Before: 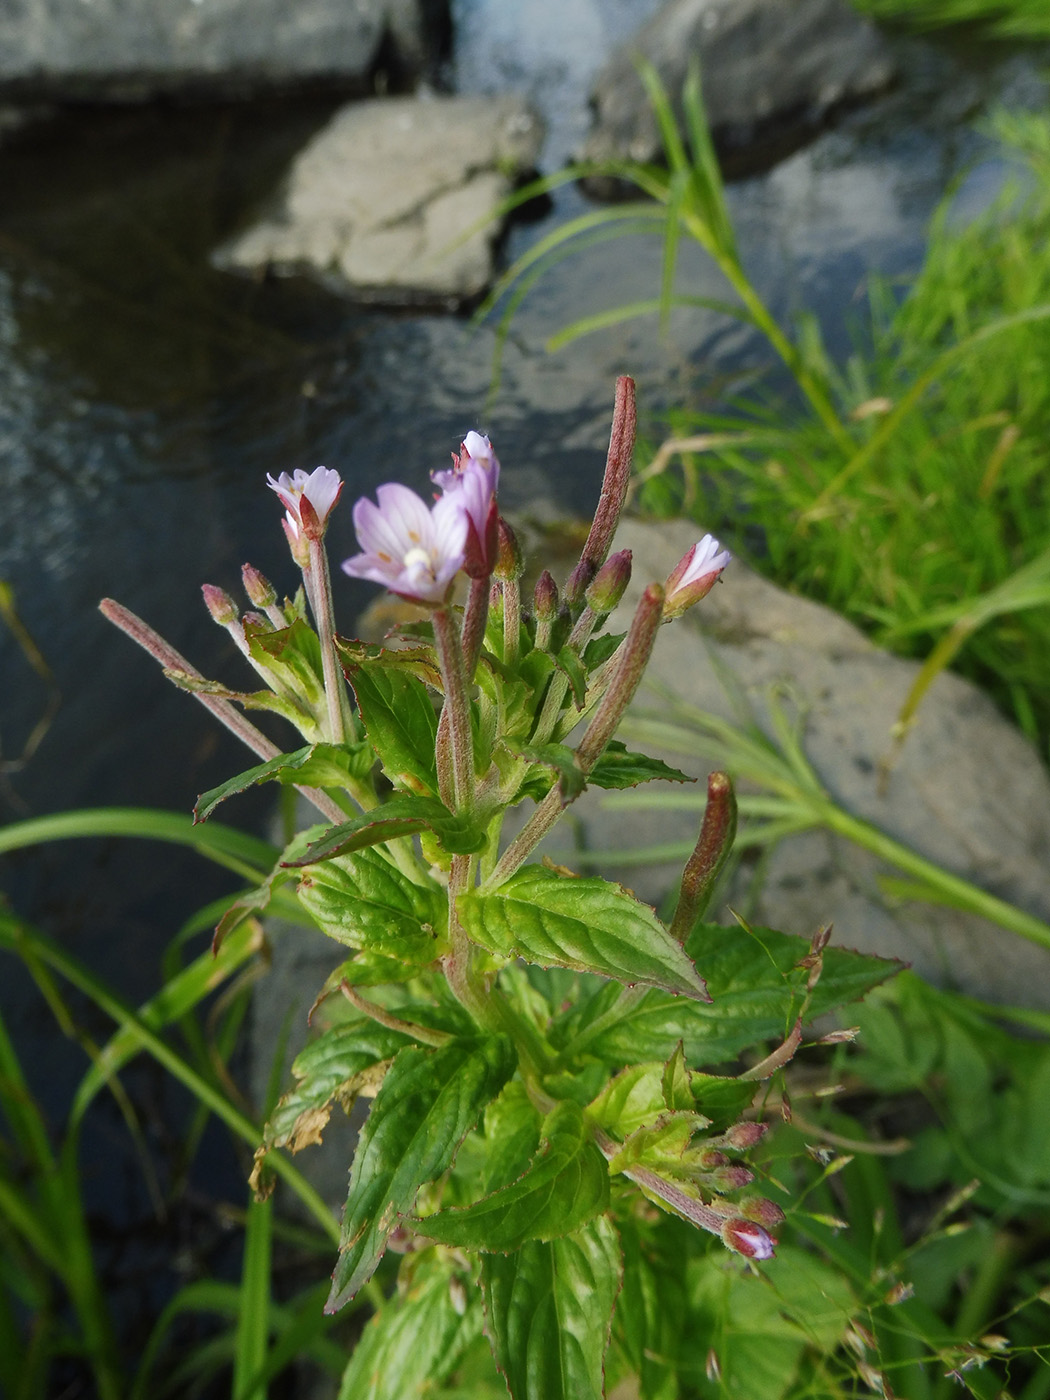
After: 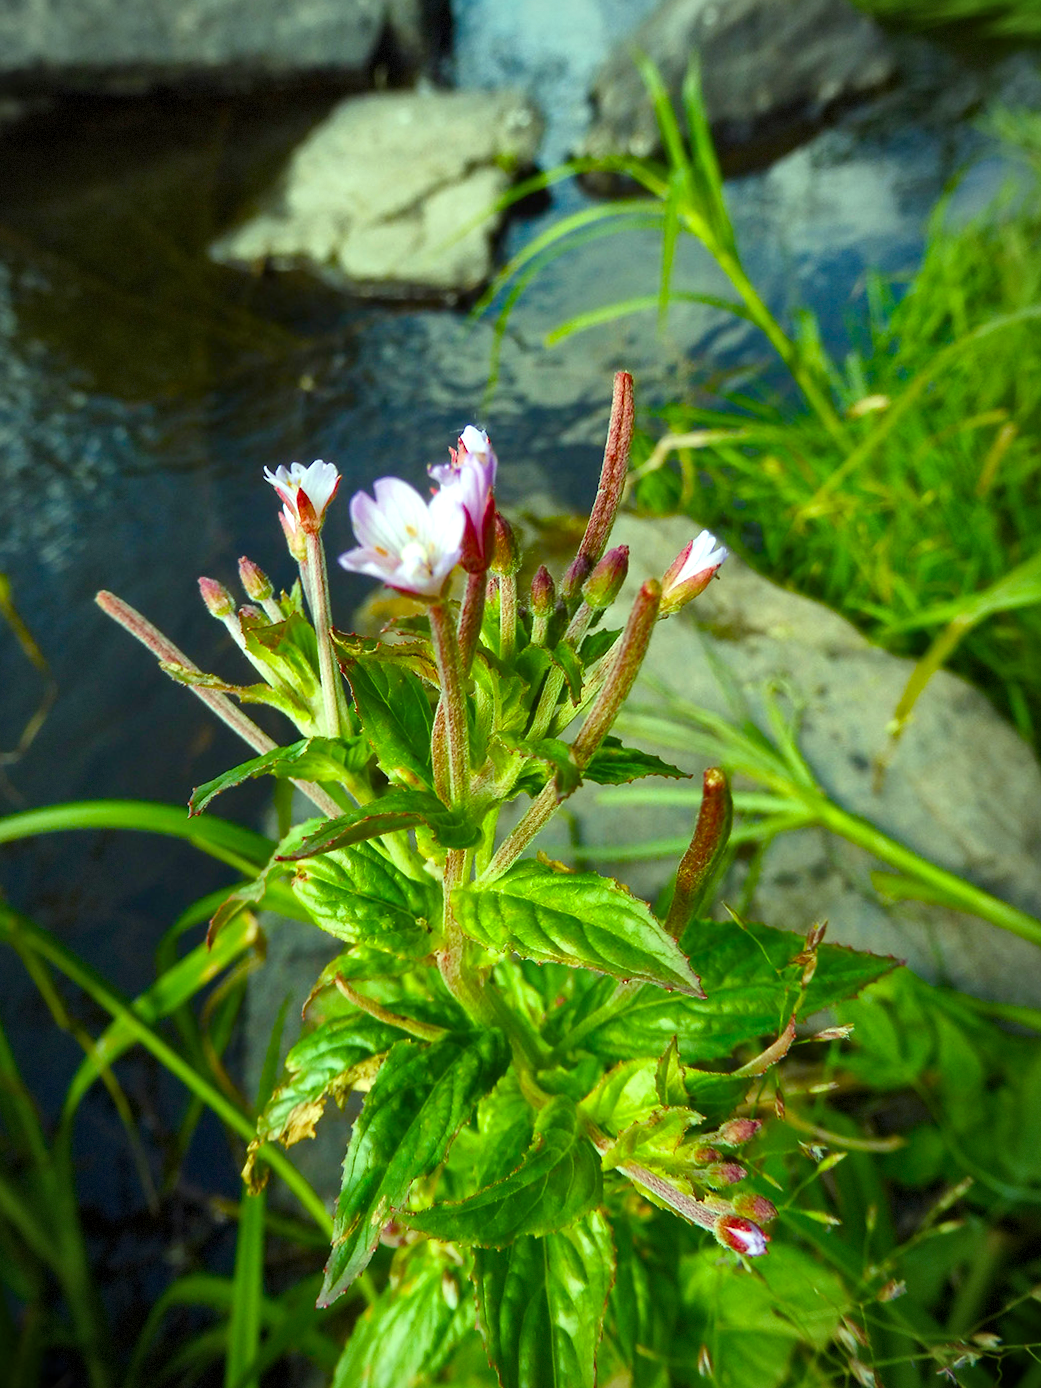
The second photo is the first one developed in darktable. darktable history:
exposure: black level correction 0.001, exposure 0.5 EV, compensate exposure bias true, compensate highlight preservation false
color balance rgb: power › hue 62.46°, highlights gain › luminance 15.34%, highlights gain › chroma 7.068%, highlights gain › hue 128.19°, linear chroma grading › global chroma 14.417%, perceptual saturation grading › global saturation 0.834%, perceptual saturation grading › mid-tones 6.158%, perceptual saturation grading › shadows 71.276%
local contrast: mode bilateral grid, contrast 20, coarseness 50, detail 128%, midtone range 0.2
crop and rotate: angle -0.352°
vignetting: brightness -0.424, saturation -0.207, center (0, 0.007), automatic ratio true, dithering 8-bit output
